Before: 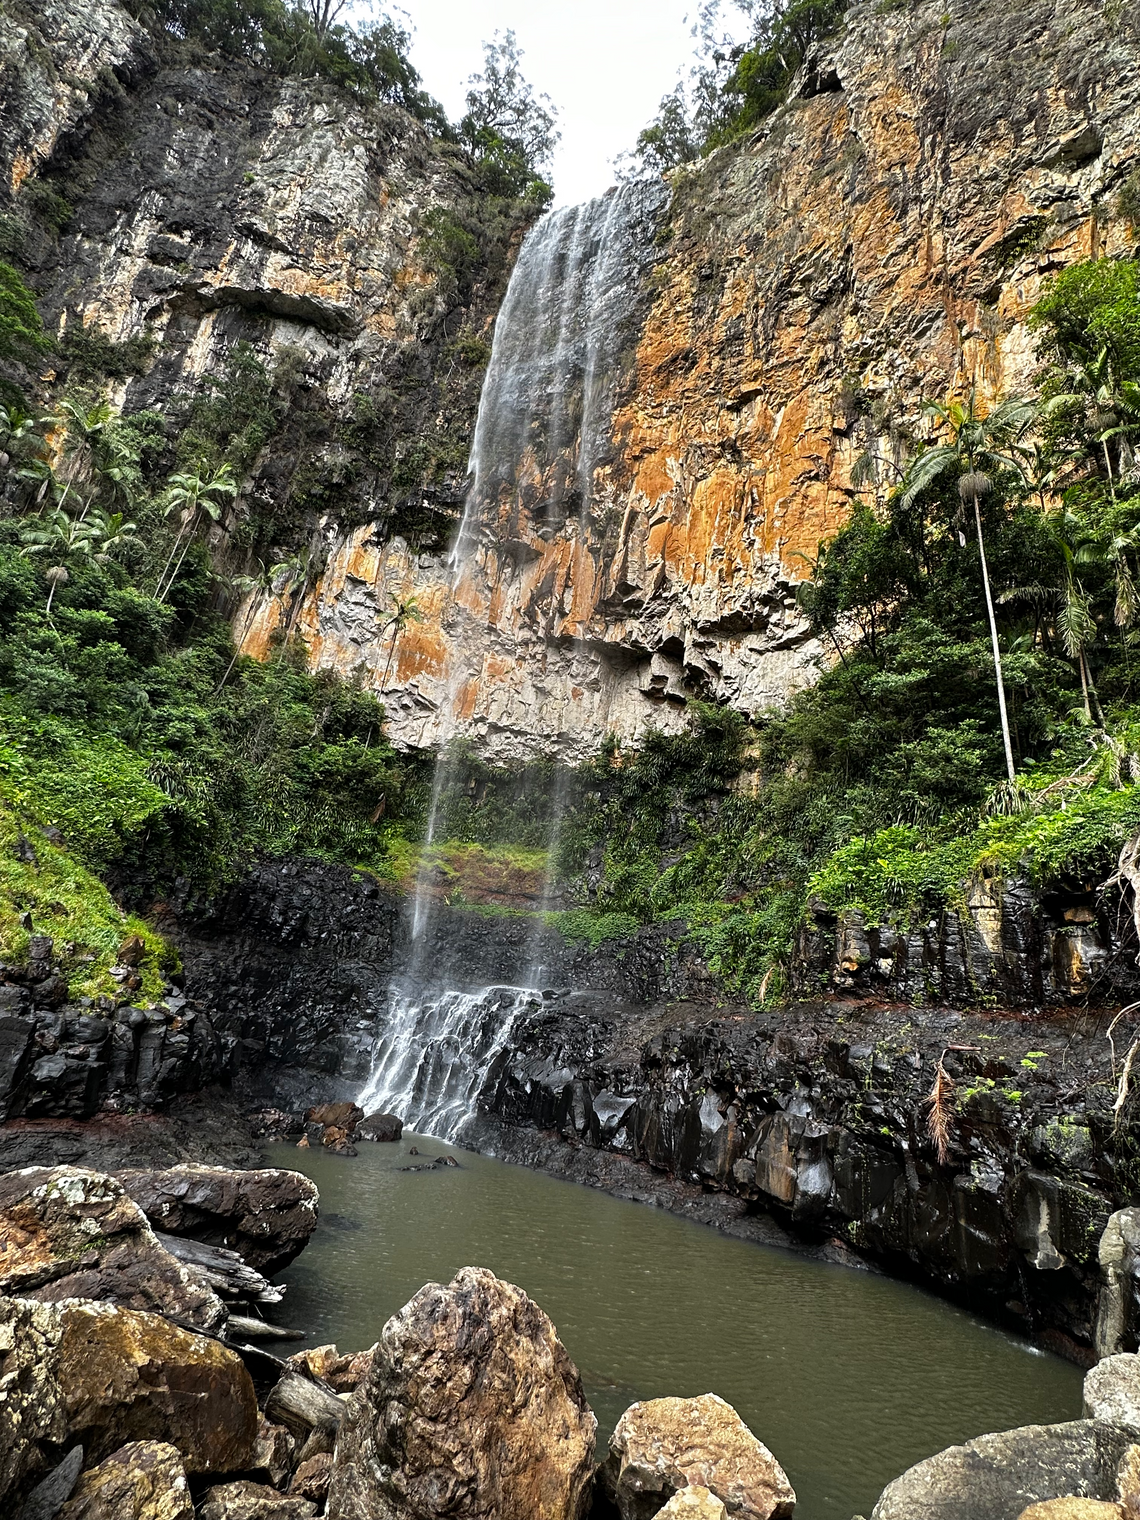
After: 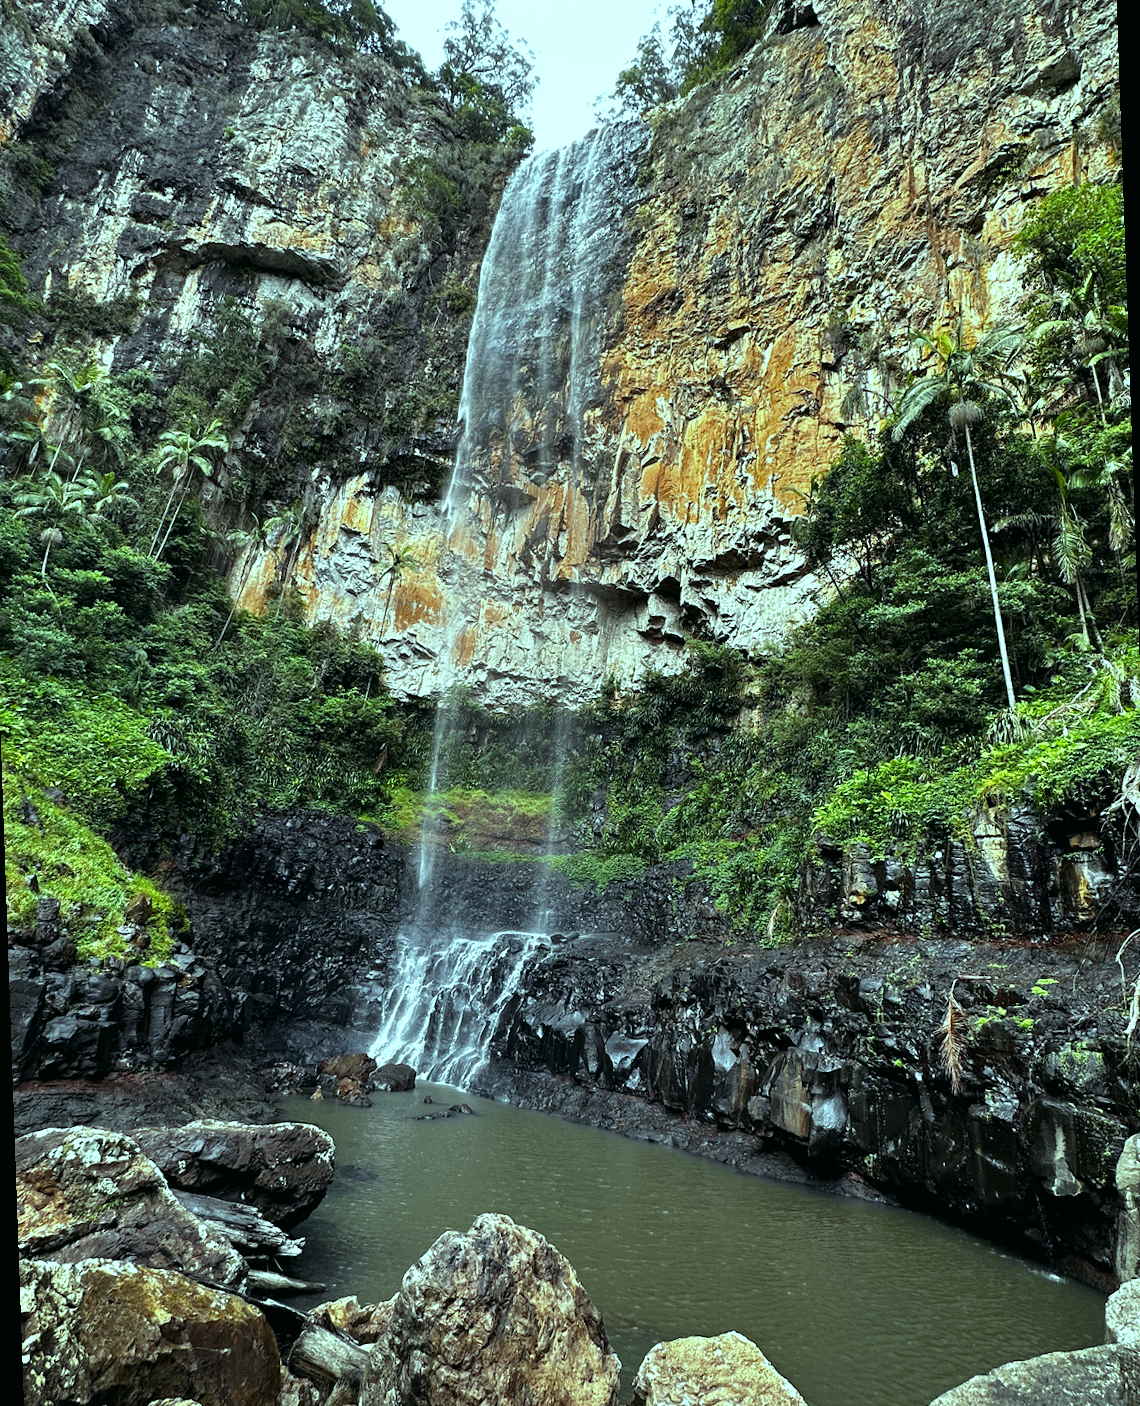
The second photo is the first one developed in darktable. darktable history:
color balance: mode lift, gamma, gain (sRGB), lift [0.997, 0.979, 1.021, 1.011], gamma [1, 1.084, 0.916, 0.998], gain [1, 0.87, 1.13, 1.101], contrast 4.55%, contrast fulcrum 38.24%, output saturation 104.09%
white balance: red 0.982, blue 1.018
rotate and perspective: rotation -2°, crop left 0.022, crop right 0.978, crop top 0.049, crop bottom 0.951
